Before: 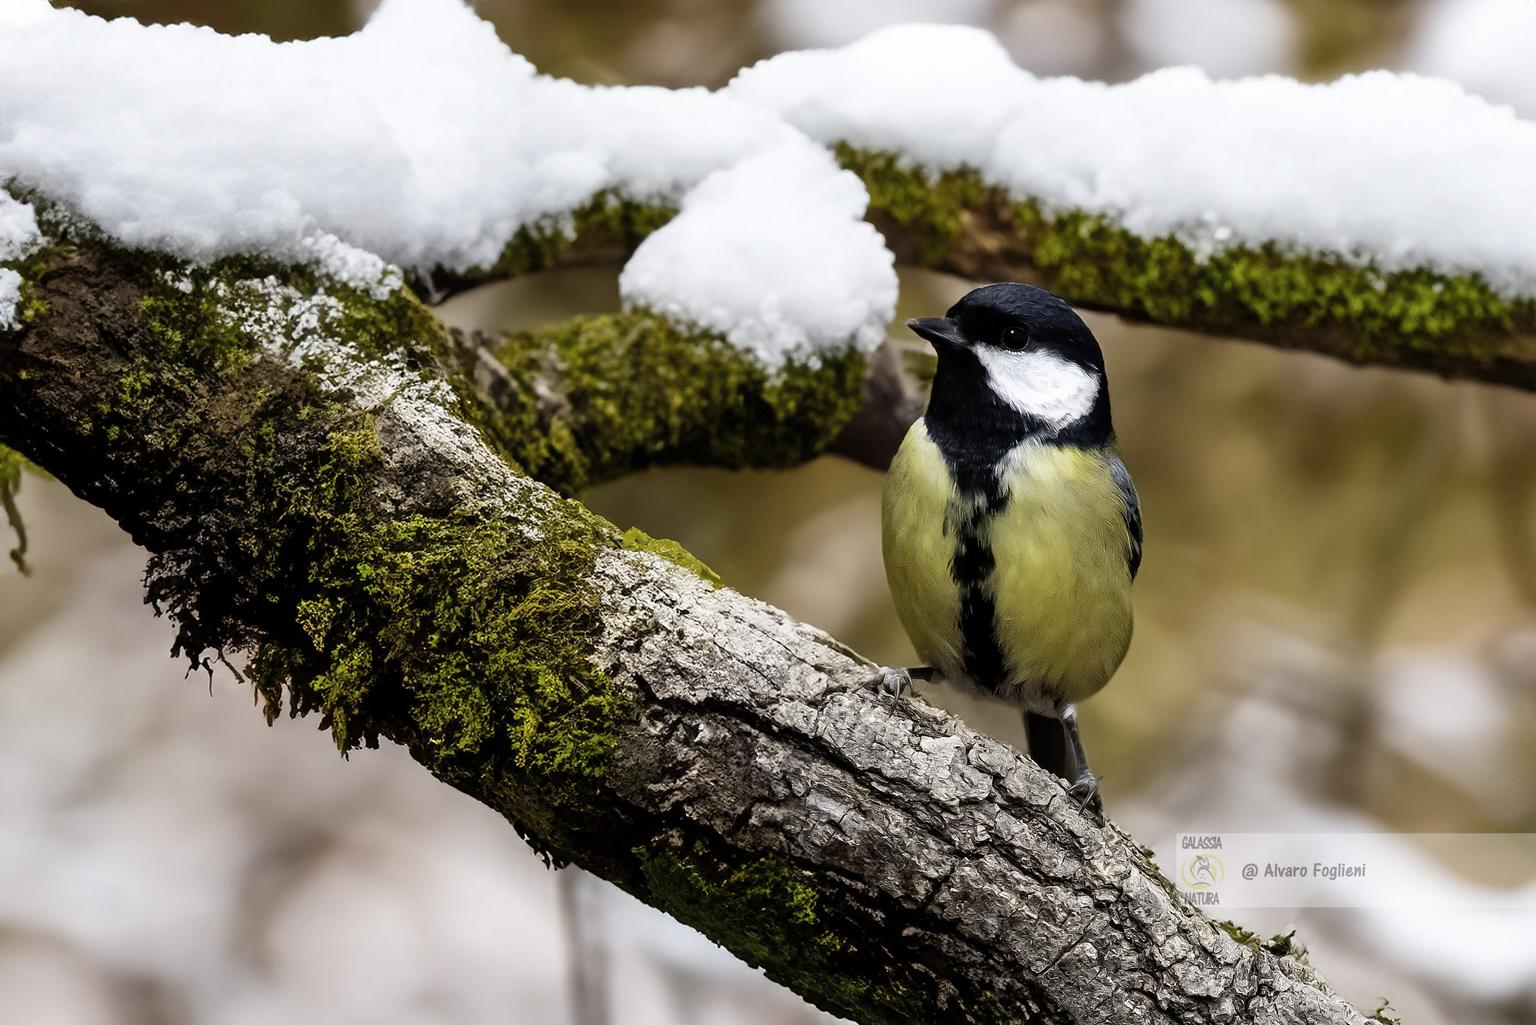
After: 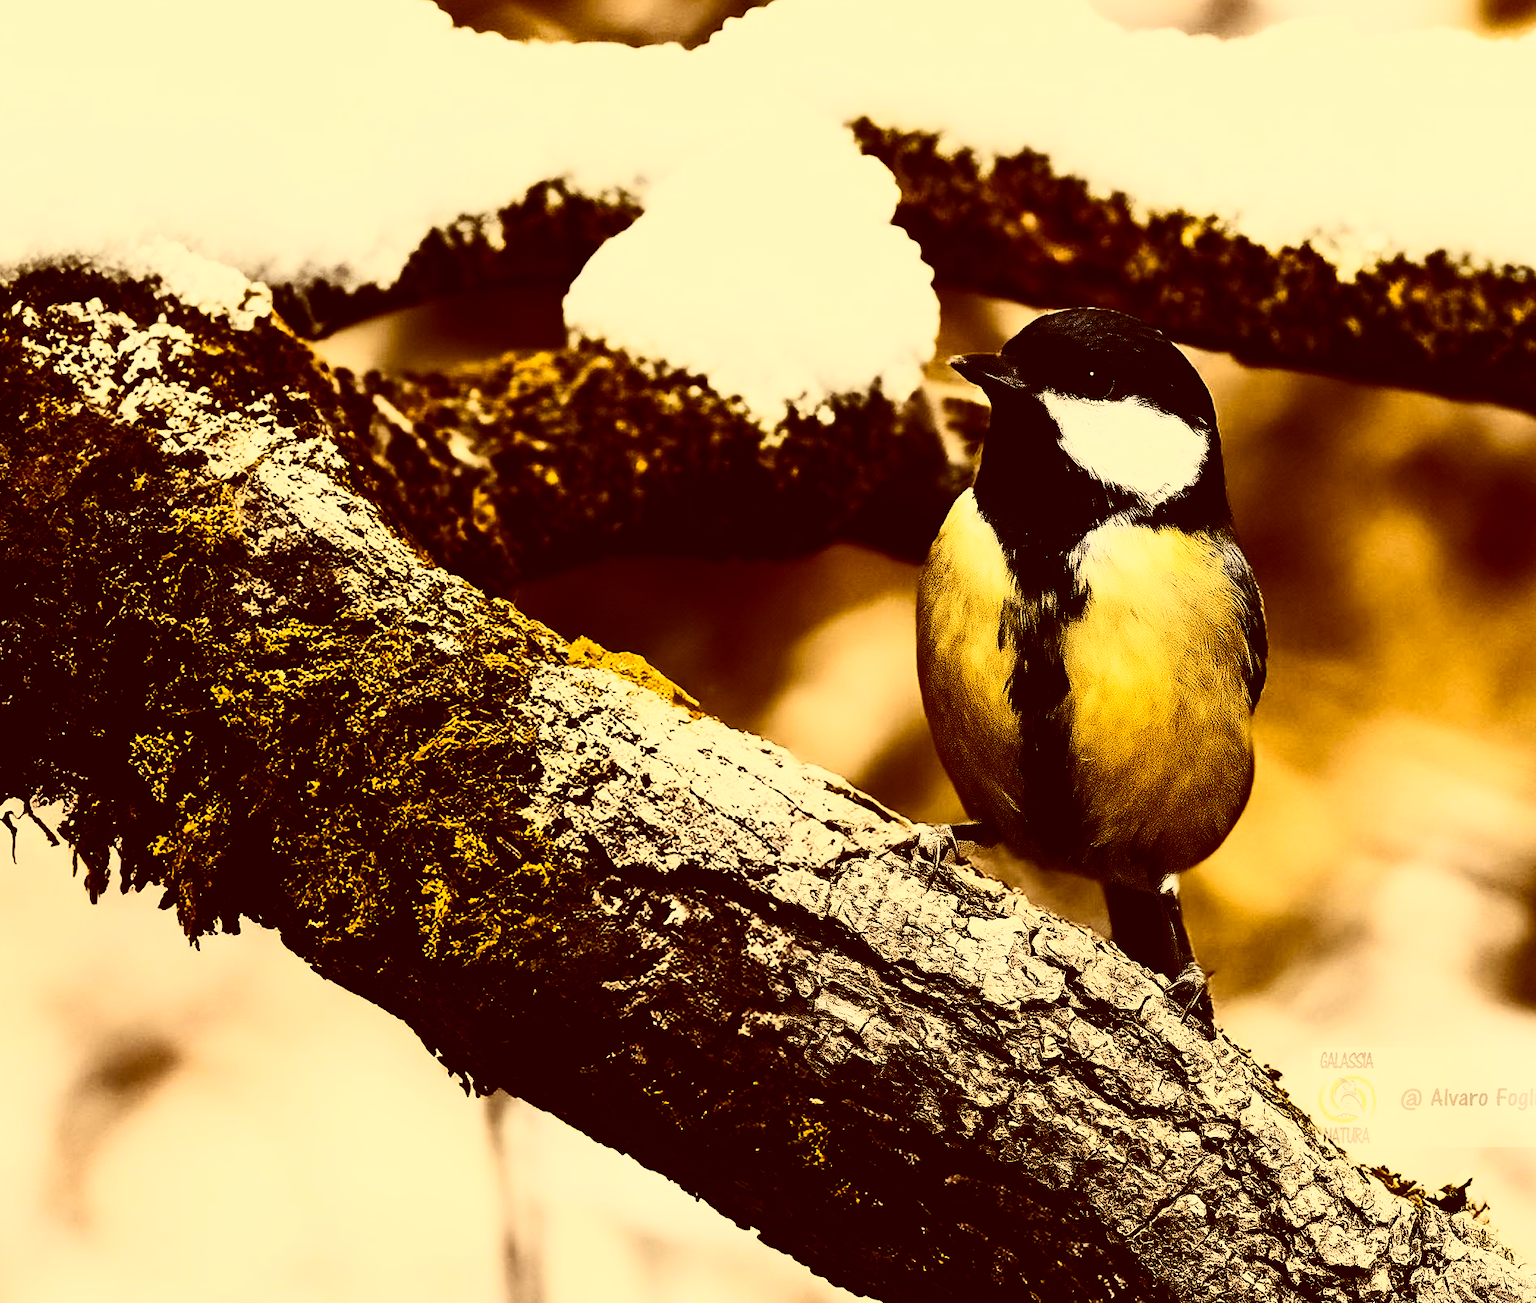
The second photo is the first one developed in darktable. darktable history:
color correction: highlights a* 1.07, highlights b* 23.62, shadows a* 15.24, shadows b* 24.97
color zones: curves: ch0 [(0, 0.499) (0.143, 0.5) (0.286, 0.5) (0.429, 0.476) (0.571, 0.284) (0.714, 0.243) (0.857, 0.449) (1, 0.499)]; ch1 [(0, 0.532) (0.143, 0.645) (0.286, 0.696) (0.429, 0.211) (0.571, 0.504) (0.714, 0.493) (0.857, 0.495) (1, 0.532)]; ch2 [(0, 0.5) (0.143, 0.5) (0.286, 0.427) (0.429, 0.324) (0.571, 0.5) (0.714, 0.5) (0.857, 0.5) (1, 0.5)]
crop and rotate: left 13.048%, top 5.331%, right 12.571%
contrast brightness saturation: contrast 0.924, brightness 0.193
filmic rgb: black relative exposure -7.65 EV, white relative exposure 4.56 EV, hardness 3.61, contrast 1.061, add noise in highlights 0.002, preserve chrominance luminance Y, color science v3 (2019), use custom middle-gray values true, contrast in highlights soft
